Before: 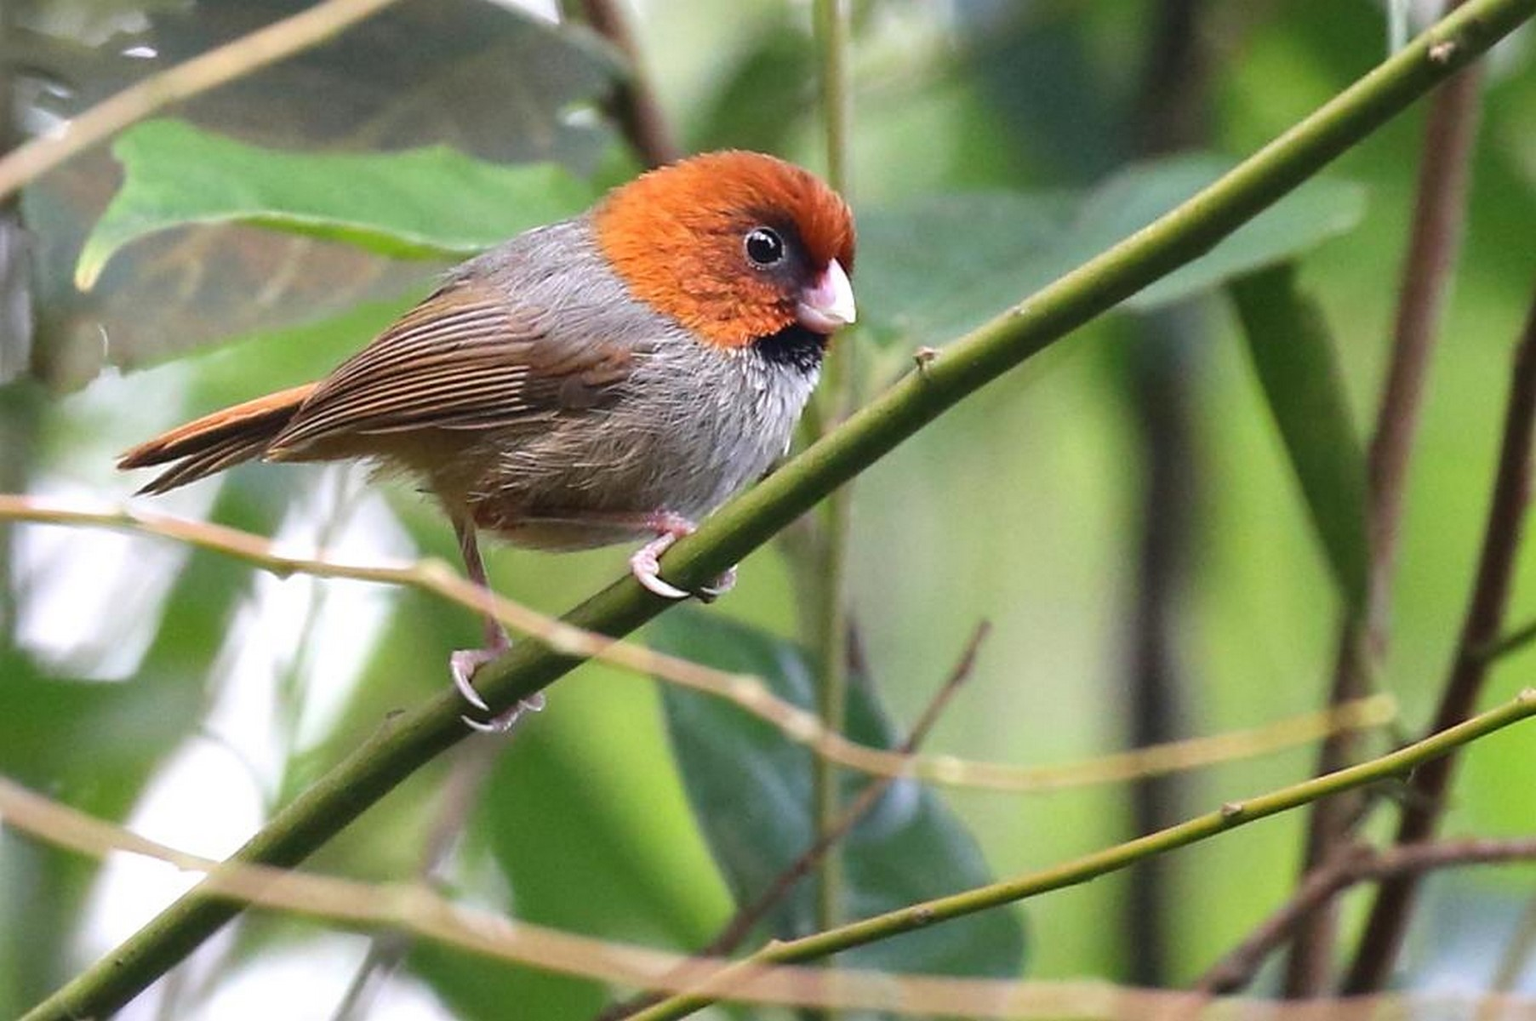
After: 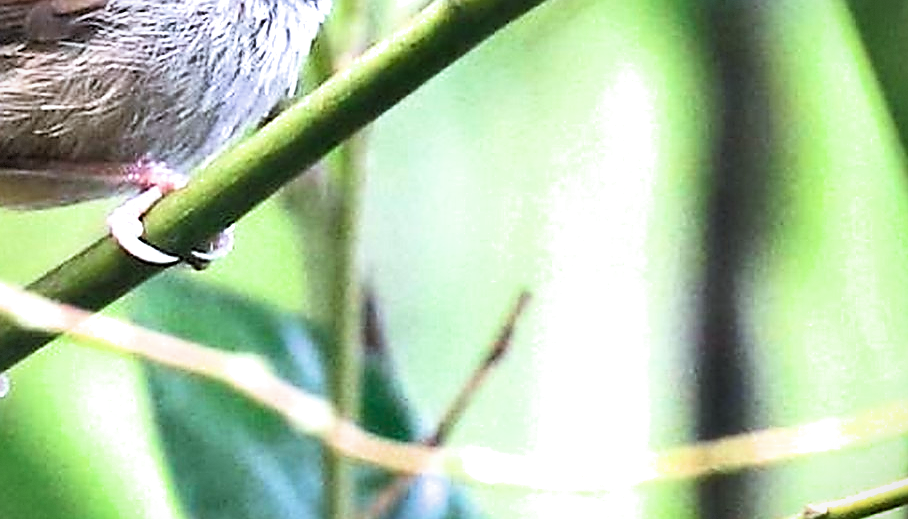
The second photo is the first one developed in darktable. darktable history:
exposure: black level correction 0, exposure 1.388 EV, compensate exposure bias true, compensate highlight preservation false
filmic rgb: black relative exposure -4.91 EV, white relative exposure 2.84 EV, hardness 3.7
sharpen: radius 1.4, amount 1.25, threshold 0.7
shadows and highlights: low approximation 0.01, soften with gaussian
crop: left 35.03%, top 36.625%, right 14.663%, bottom 20.057%
vignetting: fall-off start 100%, brightness -0.406, saturation -0.3, width/height ratio 1.324, dithering 8-bit output, unbound false
color calibration: x 0.37, y 0.382, temperature 4313.32 K
